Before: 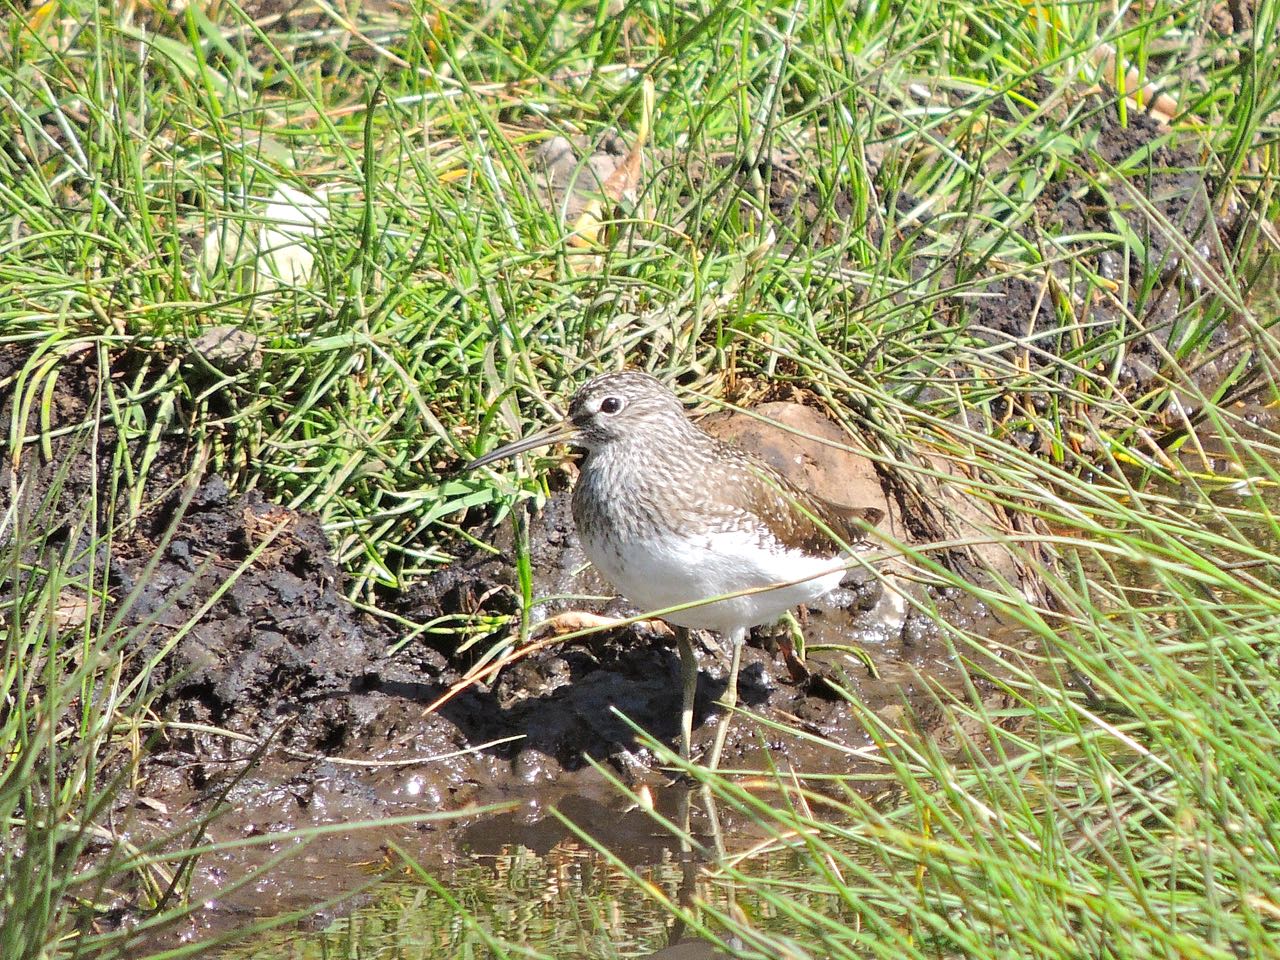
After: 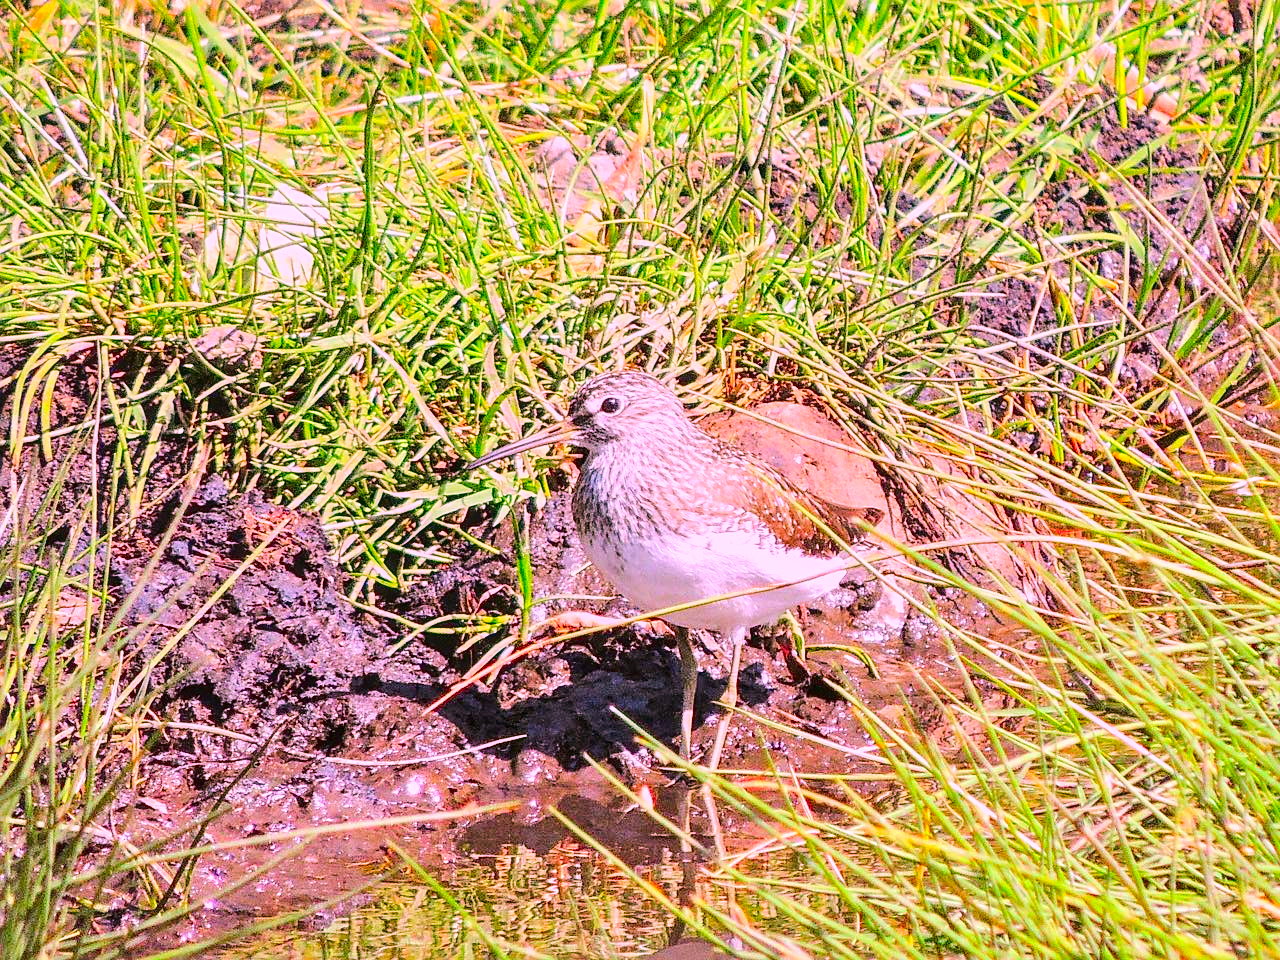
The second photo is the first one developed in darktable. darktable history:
color correction: highlights a* 19.18, highlights b* -11.62, saturation 1.7
tone curve: curves: ch0 [(0, 0.026) (0.104, 0.1) (0.233, 0.262) (0.398, 0.507) (0.498, 0.621) (0.65, 0.757) (0.835, 0.883) (1, 0.961)]; ch1 [(0, 0) (0.346, 0.307) (0.408, 0.369) (0.453, 0.457) (0.482, 0.476) (0.502, 0.498) (0.521, 0.503) (0.553, 0.554) (0.638, 0.646) (0.693, 0.727) (1, 1)]; ch2 [(0, 0) (0.366, 0.337) (0.434, 0.46) (0.485, 0.494) (0.5, 0.494) (0.511, 0.508) (0.537, 0.55) (0.579, 0.599) (0.663, 0.67) (1, 1)], color space Lab, linked channels, preserve colors none
local contrast: detail 130%
sharpen: amount 0.49
